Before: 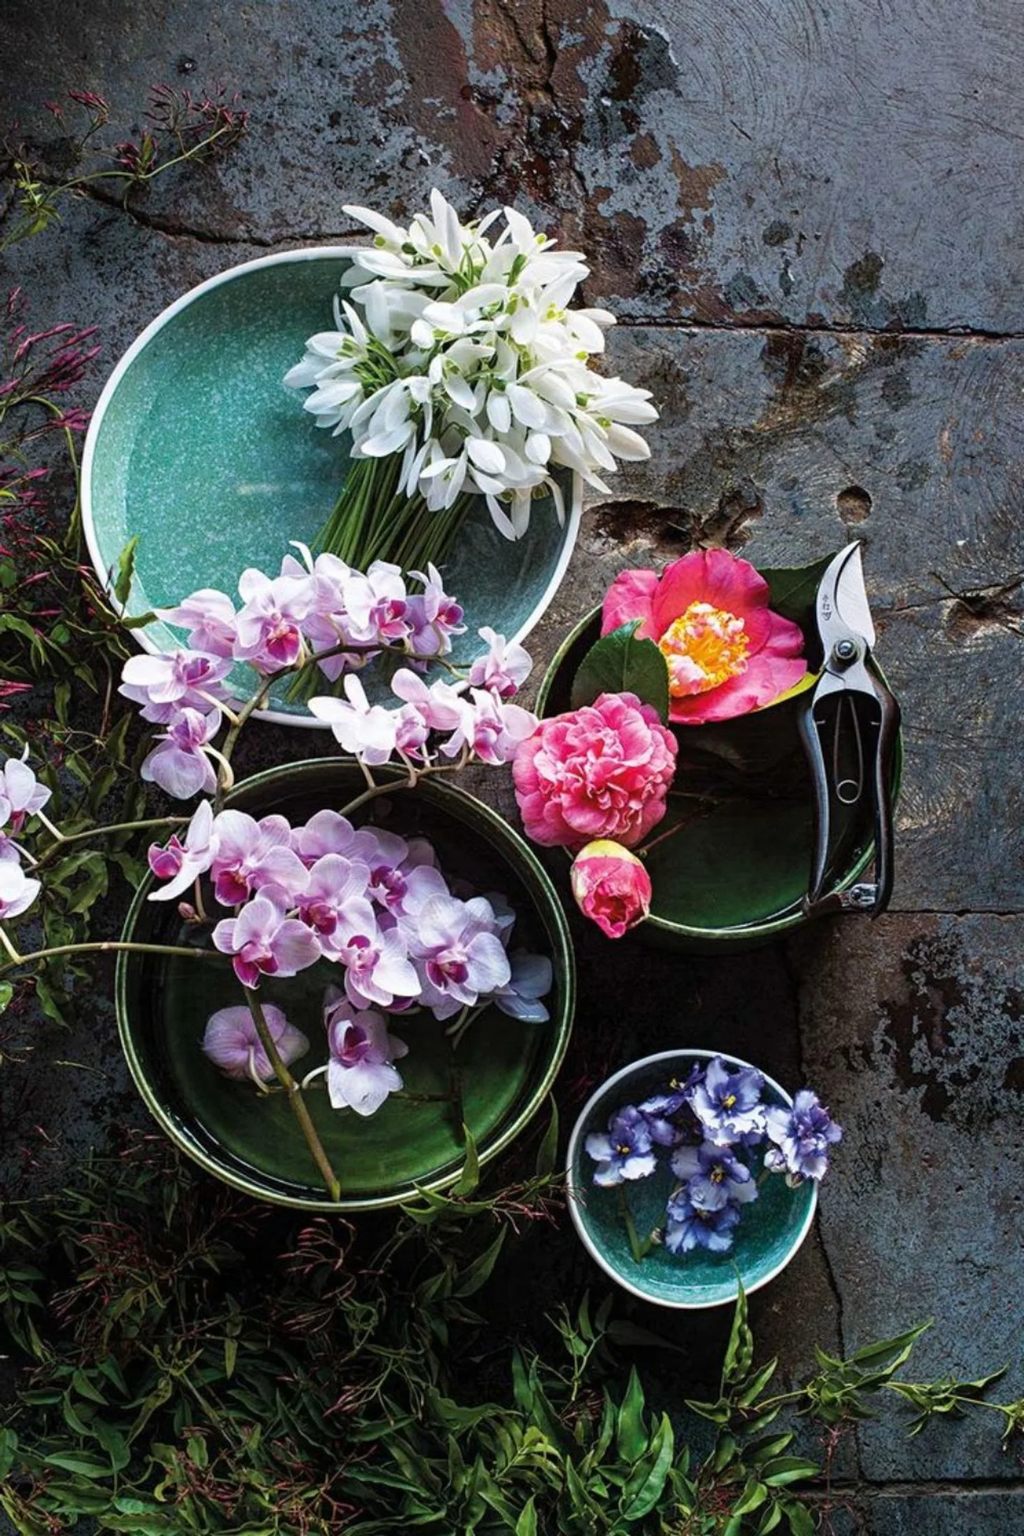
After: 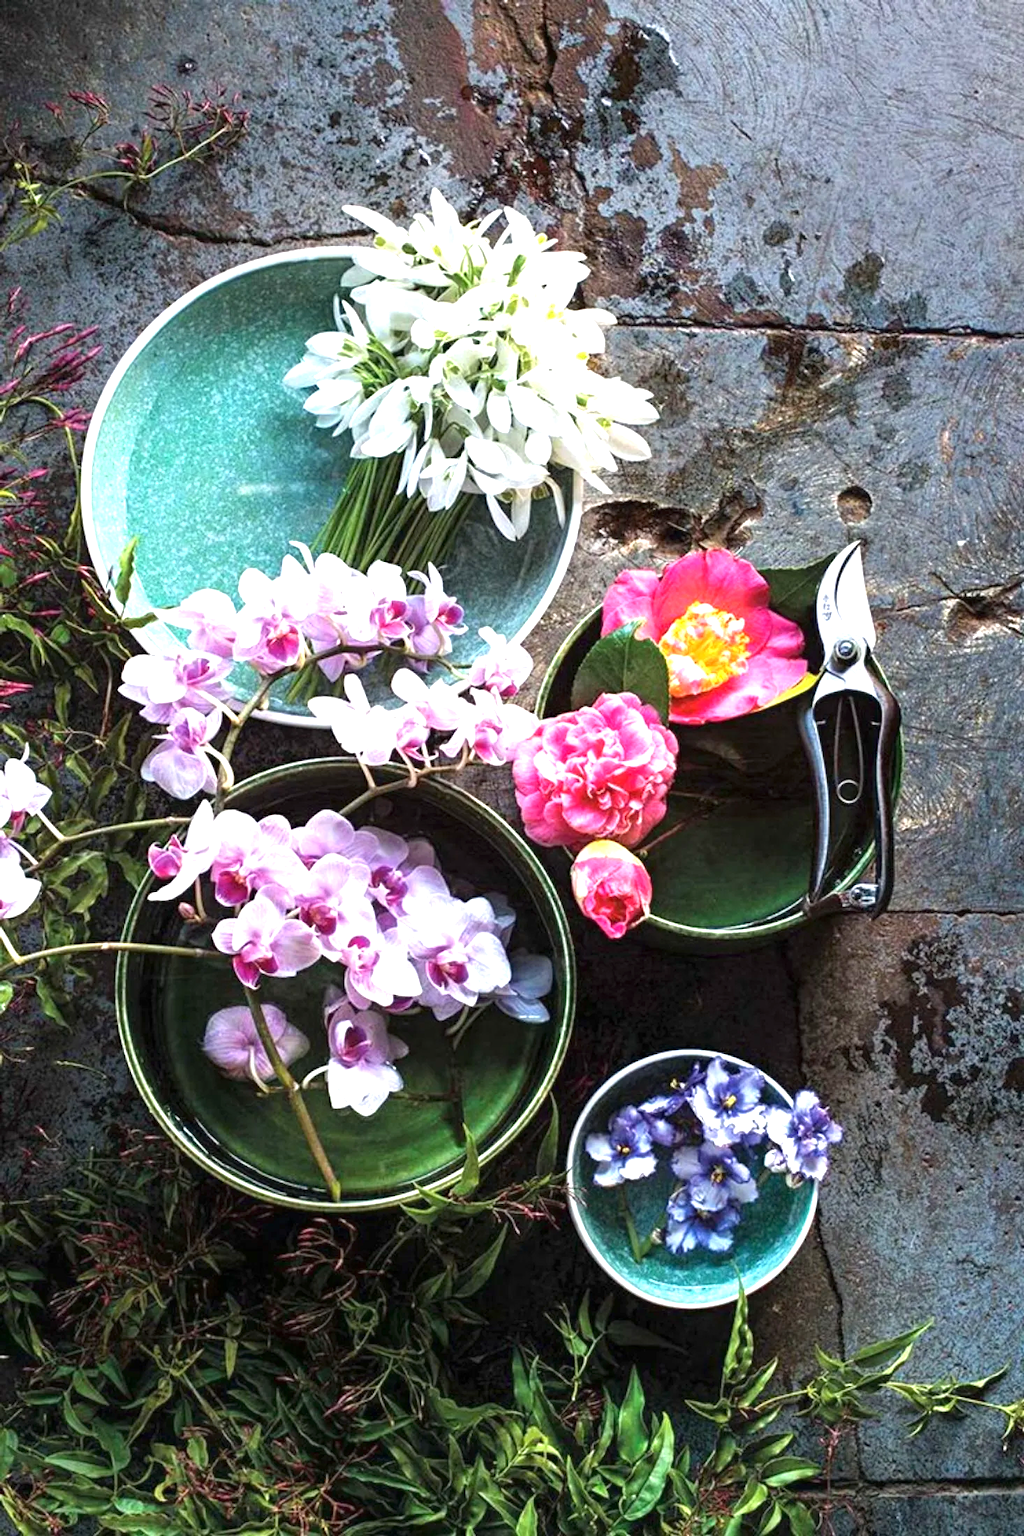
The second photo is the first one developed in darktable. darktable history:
exposure: exposure 1.154 EV, compensate highlight preservation false
